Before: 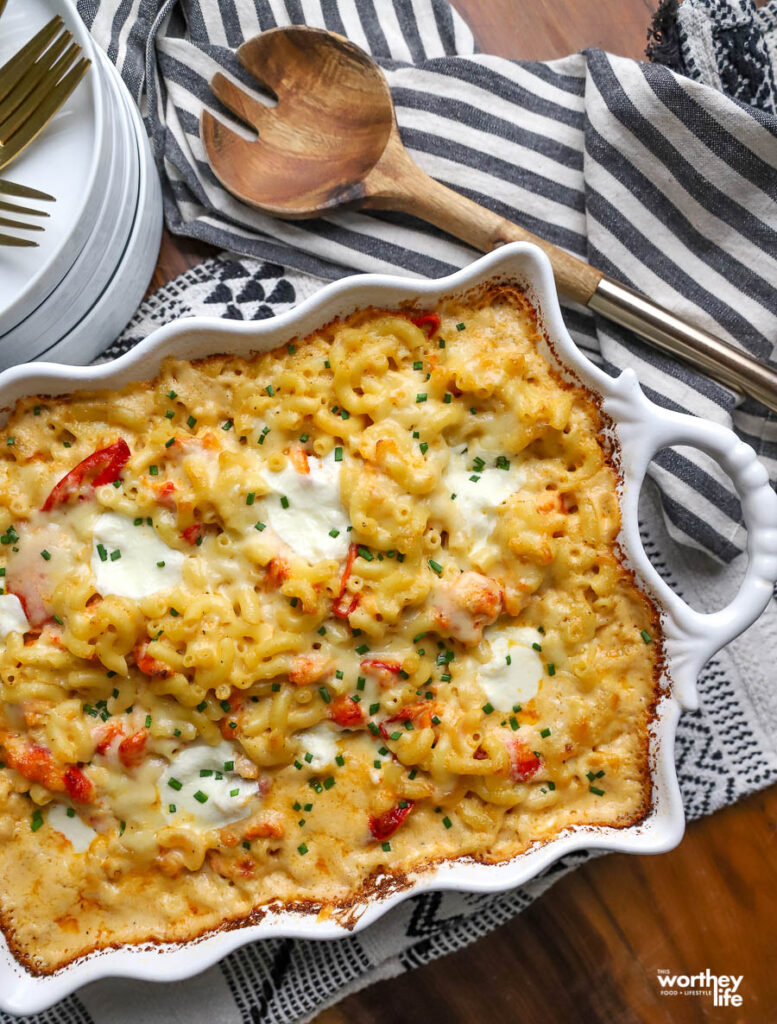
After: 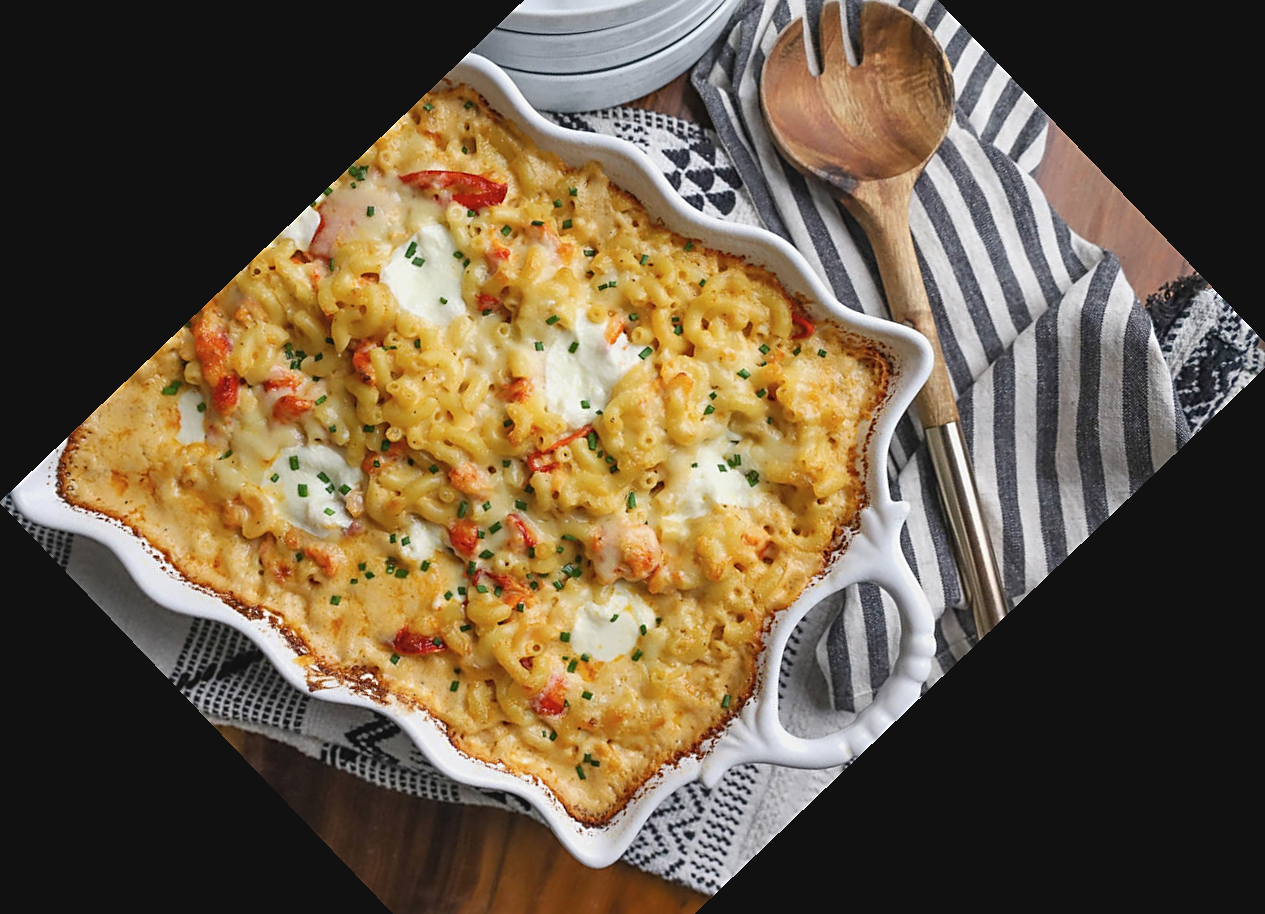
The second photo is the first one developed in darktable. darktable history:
crop and rotate: angle -46.26°, top 16.234%, right 0.912%, bottom 11.704%
local contrast: mode bilateral grid, contrast 20, coarseness 50, detail 102%, midtone range 0.2
sharpen: on, module defaults
contrast brightness saturation: contrast -0.1, saturation -0.1
